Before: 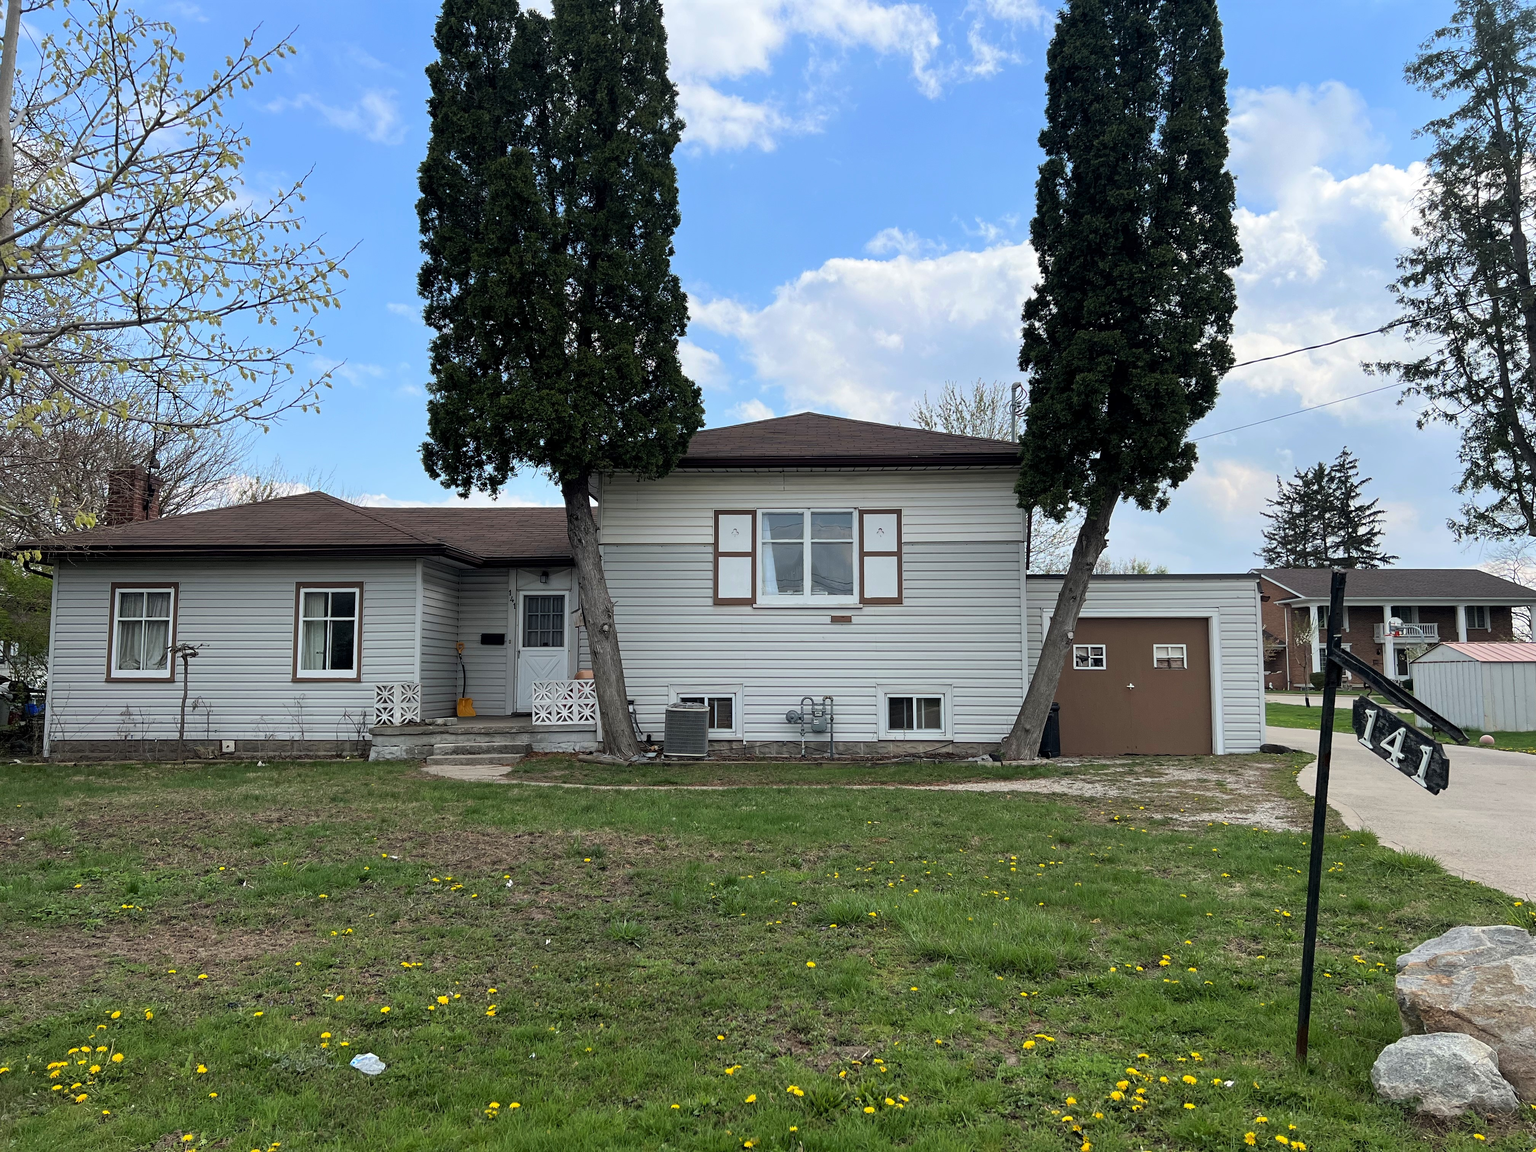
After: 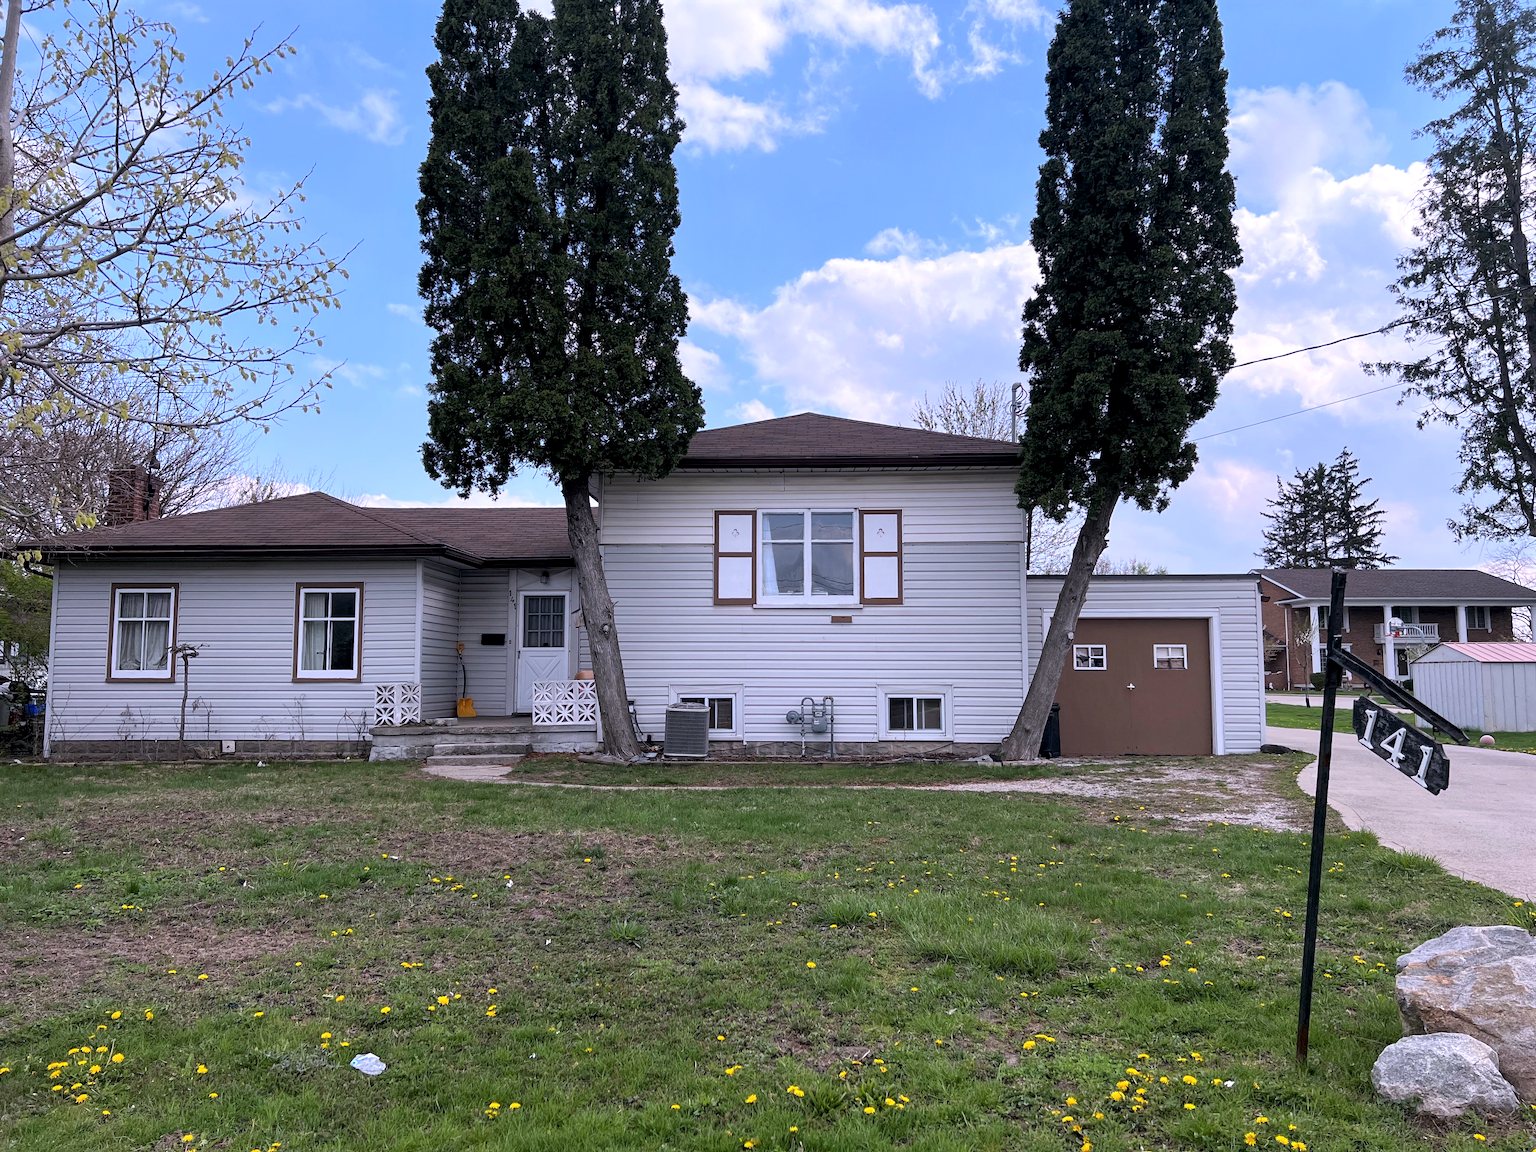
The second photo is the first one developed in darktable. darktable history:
local contrast: highlights 100%, shadows 100%, detail 120%, midtone range 0.2
white balance: red 1.042, blue 1.17
